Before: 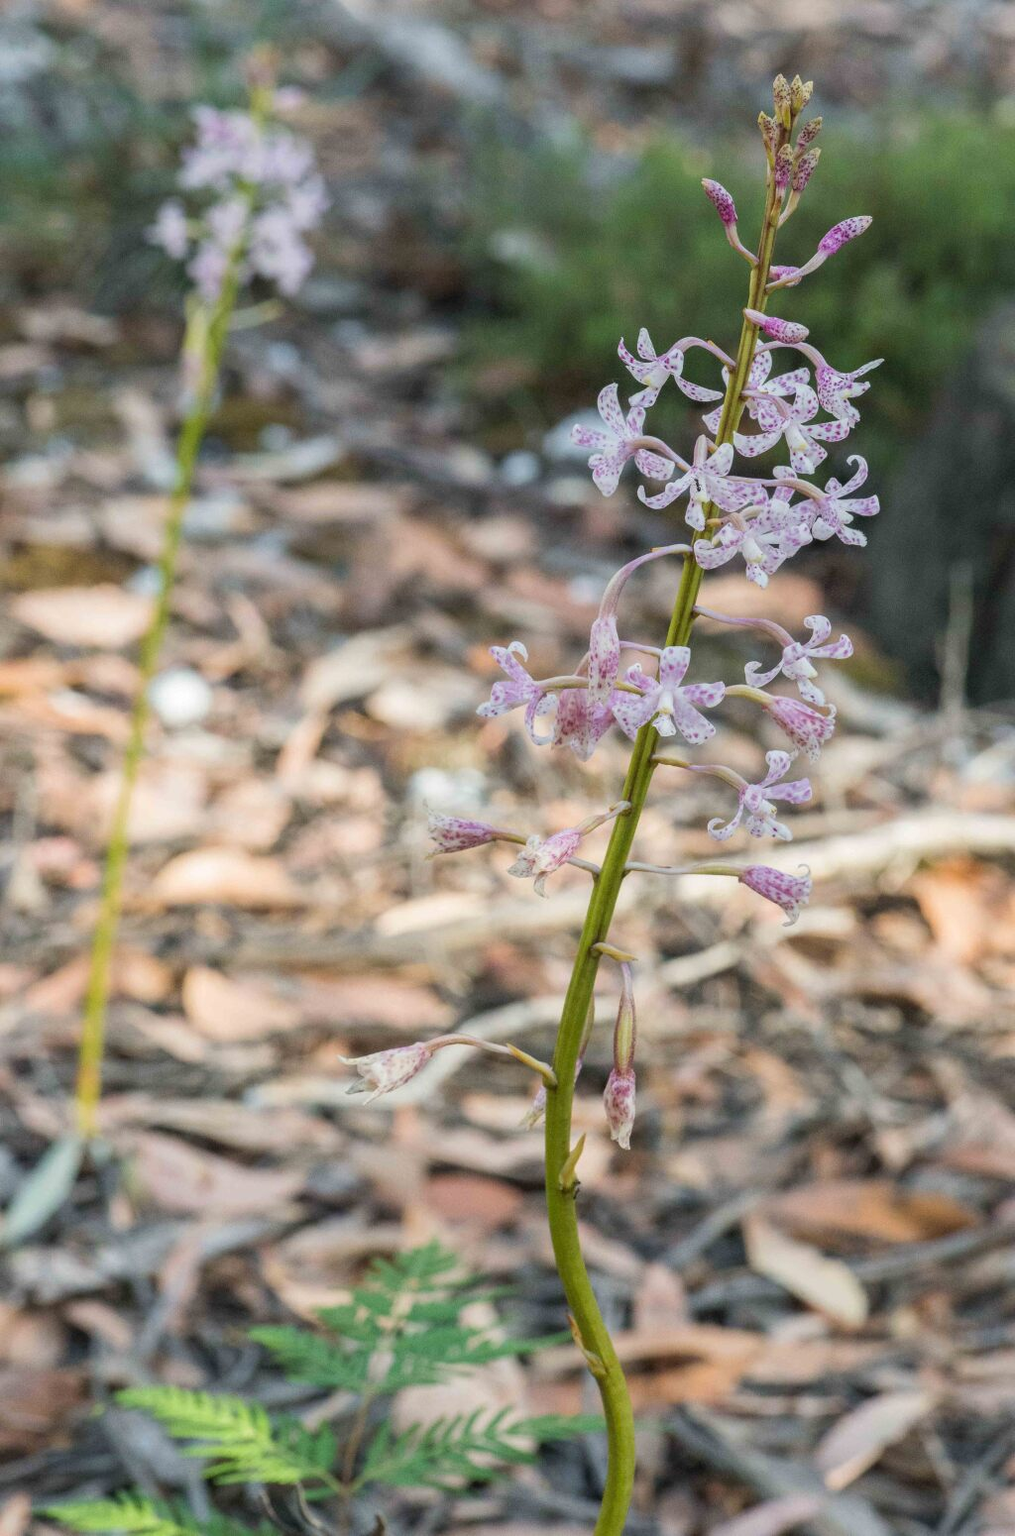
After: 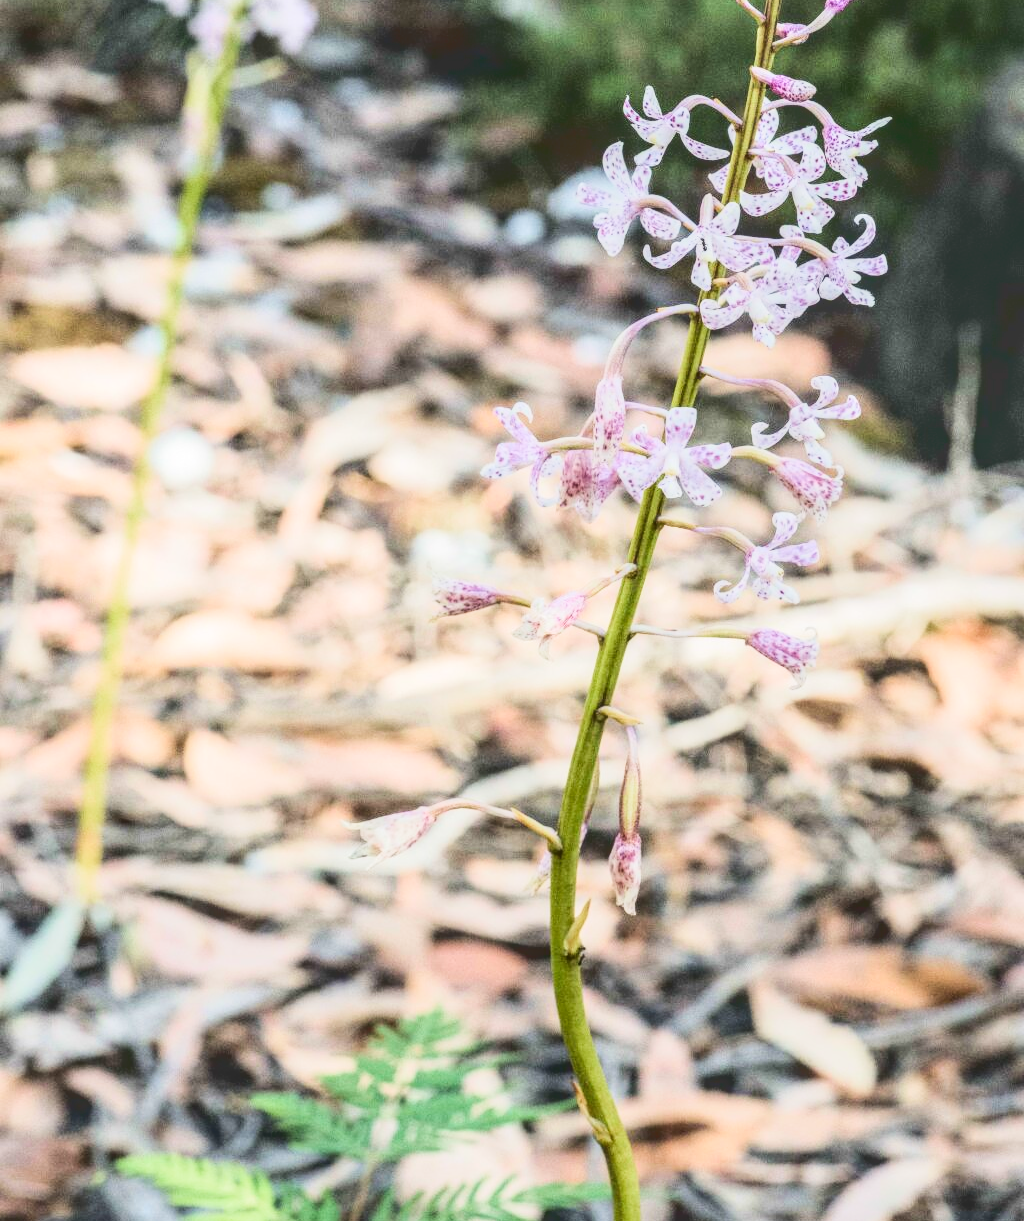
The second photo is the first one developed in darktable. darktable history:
local contrast: highlights 62%, detail 143%, midtone range 0.431
filmic rgb: black relative exposure -7.17 EV, white relative exposure 5.34 EV, hardness 3.03, color science v4 (2020)
crop and rotate: top 15.851%, bottom 5.317%
tone equalizer: -8 EV -1.11 EV, -7 EV -1.02 EV, -6 EV -0.839 EV, -5 EV -0.541 EV, -3 EV 0.553 EV, -2 EV 0.838 EV, -1 EV 1.01 EV, +0 EV 1.08 EV
tone curve: curves: ch0 [(0, 0) (0.003, 0.235) (0.011, 0.235) (0.025, 0.235) (0.044, 0.235) (0.069, 0.235) (0.1, 0.237) (0.136, 0.239) (0.177, 0.243) (0.224, 0.256) (0.277, 0.287) (0.335, 0.329) (0.399, 0.391) (0.468, 0.476) (0.543, 0.574) (0.623, 0.683) (0.709, 0.778) (0.801, 0.869) (0.898, 0.924) (1, 1)], color space Lab, linked channels, preserve colors none
